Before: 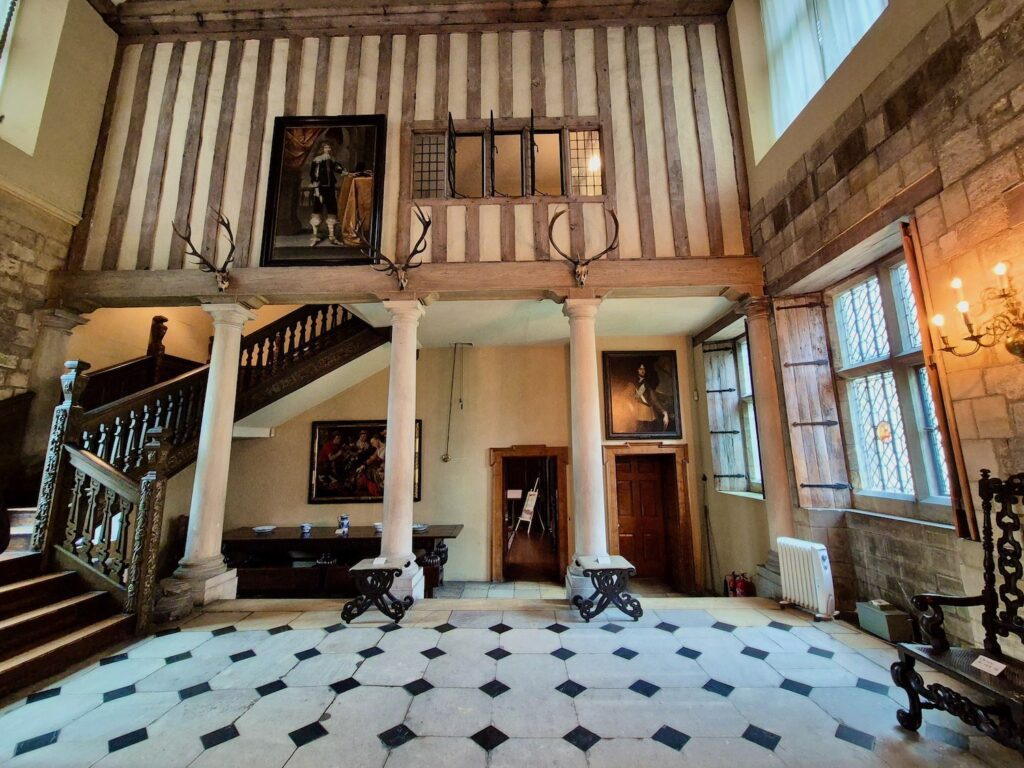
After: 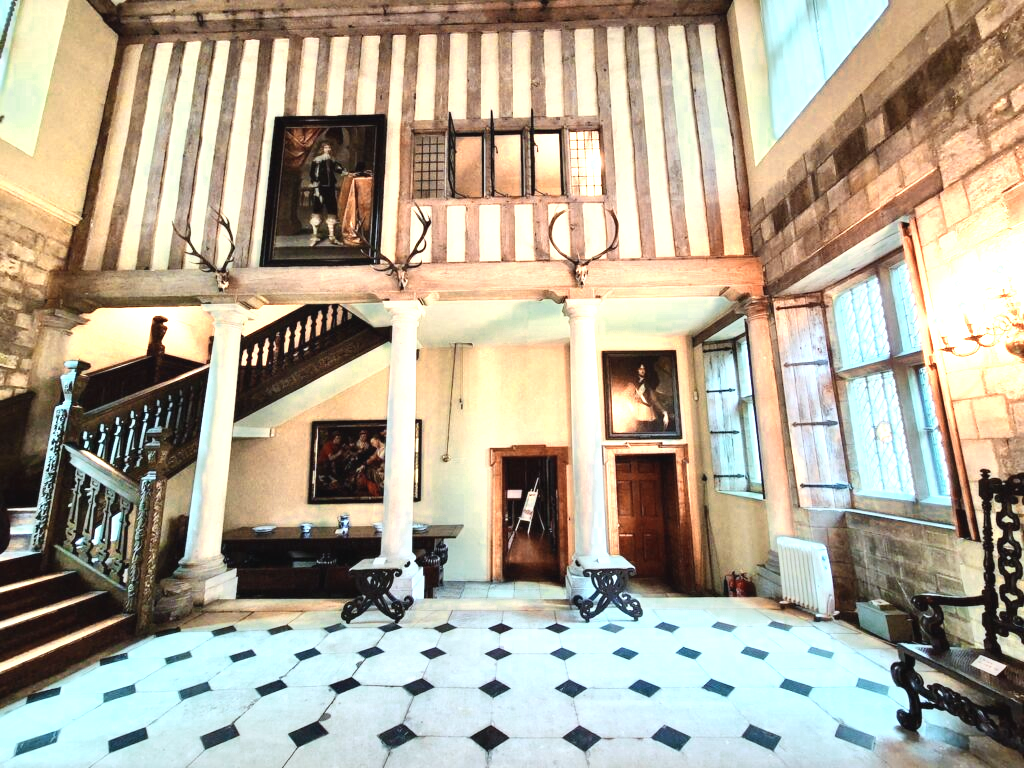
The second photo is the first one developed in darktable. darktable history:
contrast brightness saturation: contrast 0.196, brightness 0.159, saturation 0.226
color zones: curves: ch0 [(0.018, 0.548) (0.224, 0.64) (0.425, 0.447) (0.675, 0.575) (0.732, 0.579)]; ch1 [(0.066, 0.487) (0.25, 0.5) (0.404, 0.43) (0.75, 0.421) (0.956, 0.421)]; ch2 [(0.044, 0.561) (0.215, 0.465) (0.399, 0.544) (0.465, 0.548) (0.614, 0.447) (0.724, 0.43) (0.882, 0.623) (0.956, 0.632)], mix 41.28%
color calibration: illuminant as shot in camera, x 0.359, y 0.363, temperature 4576.65 K
exposure: black level correction -0.002, exposure 0.544 EV, compensate exposure bias true, compensate highlight preservation false
